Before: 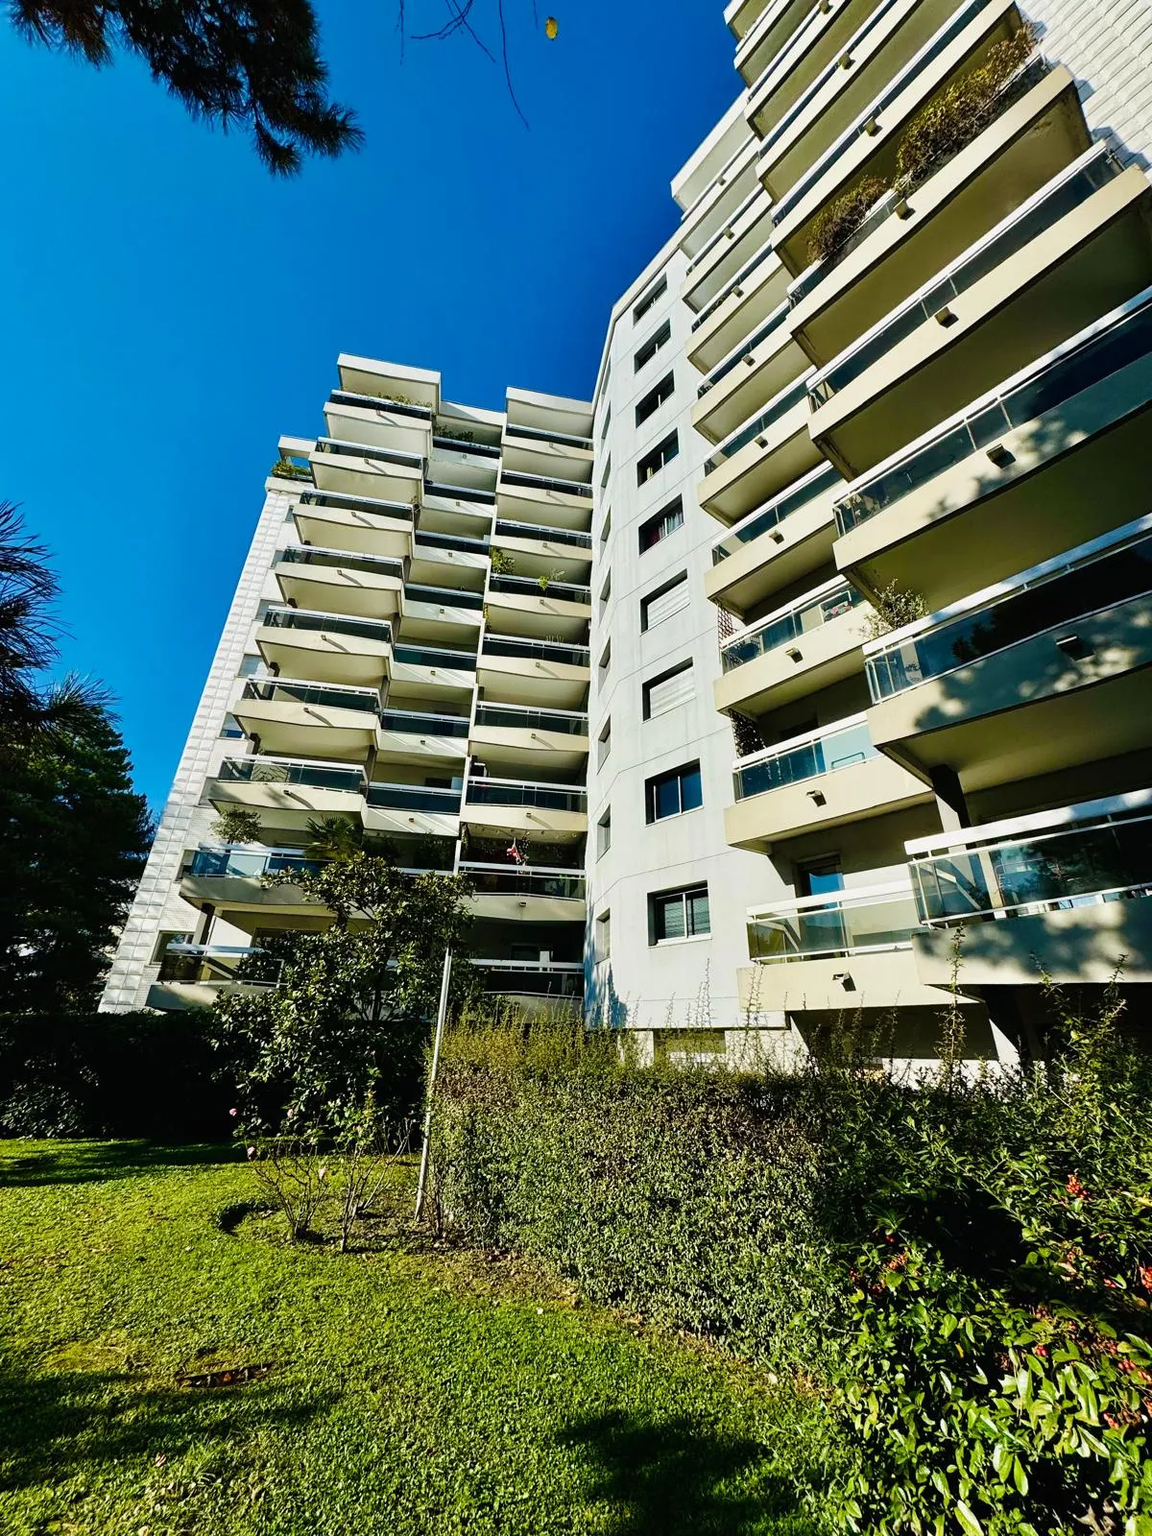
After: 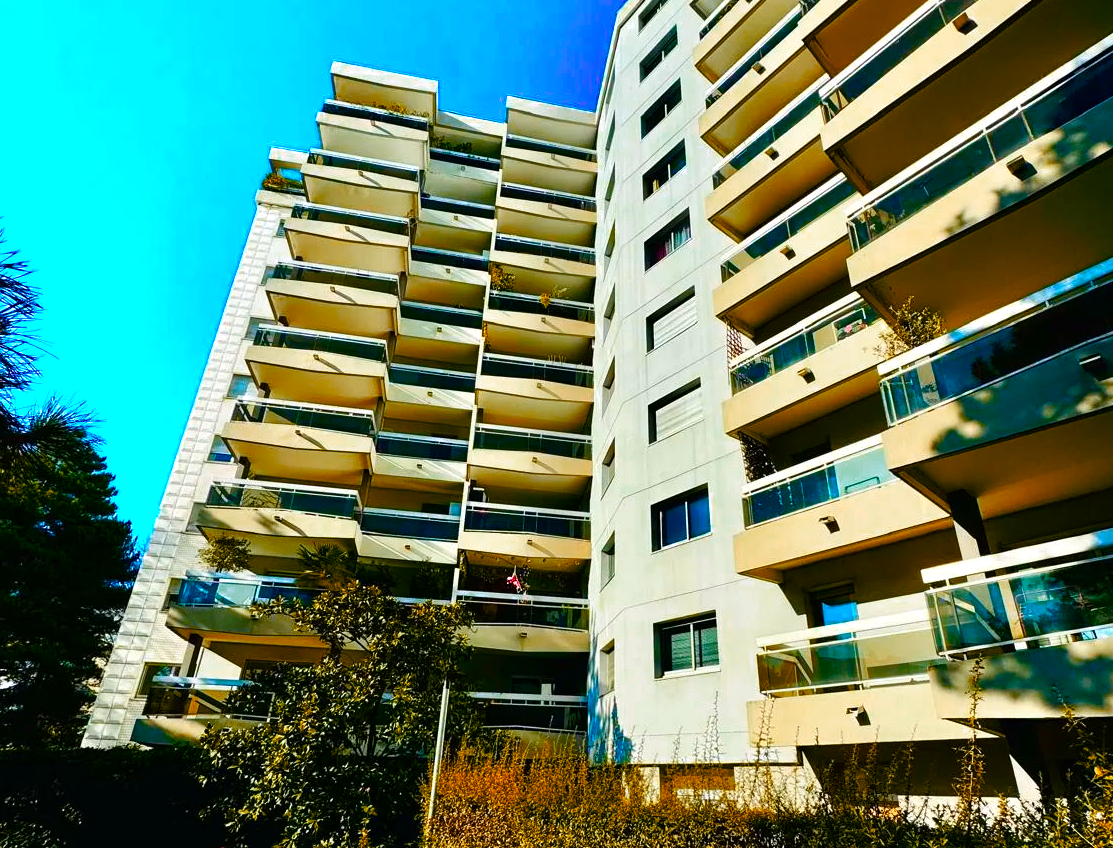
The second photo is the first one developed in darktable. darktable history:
crop: left 1.779%, top 19.188%, right 5.4%, bottom 27.802%
color zones: curves: ch0 [(0.473, 0.374) (0.742, 0.784)]; ch1 [(0.354, 0.737) (0.742, 0.705)]; ch2 [(0.318, 0.421) (0.758, 0.532)]
color balance rgb: linear chroma grading › global chroma 15.494%, perceptual saturation grading › global saturation 27.307%, perceptual saturation grading › highlights -28.235%, perceptual saturation grading › mid-tones 15.918%, perceptual saturation grading › shadows 33.915%, perceptual brilliance grading › highlights 5.705%, perceptual brilliance grading › shadows -10.206%, global vibrance 20%
